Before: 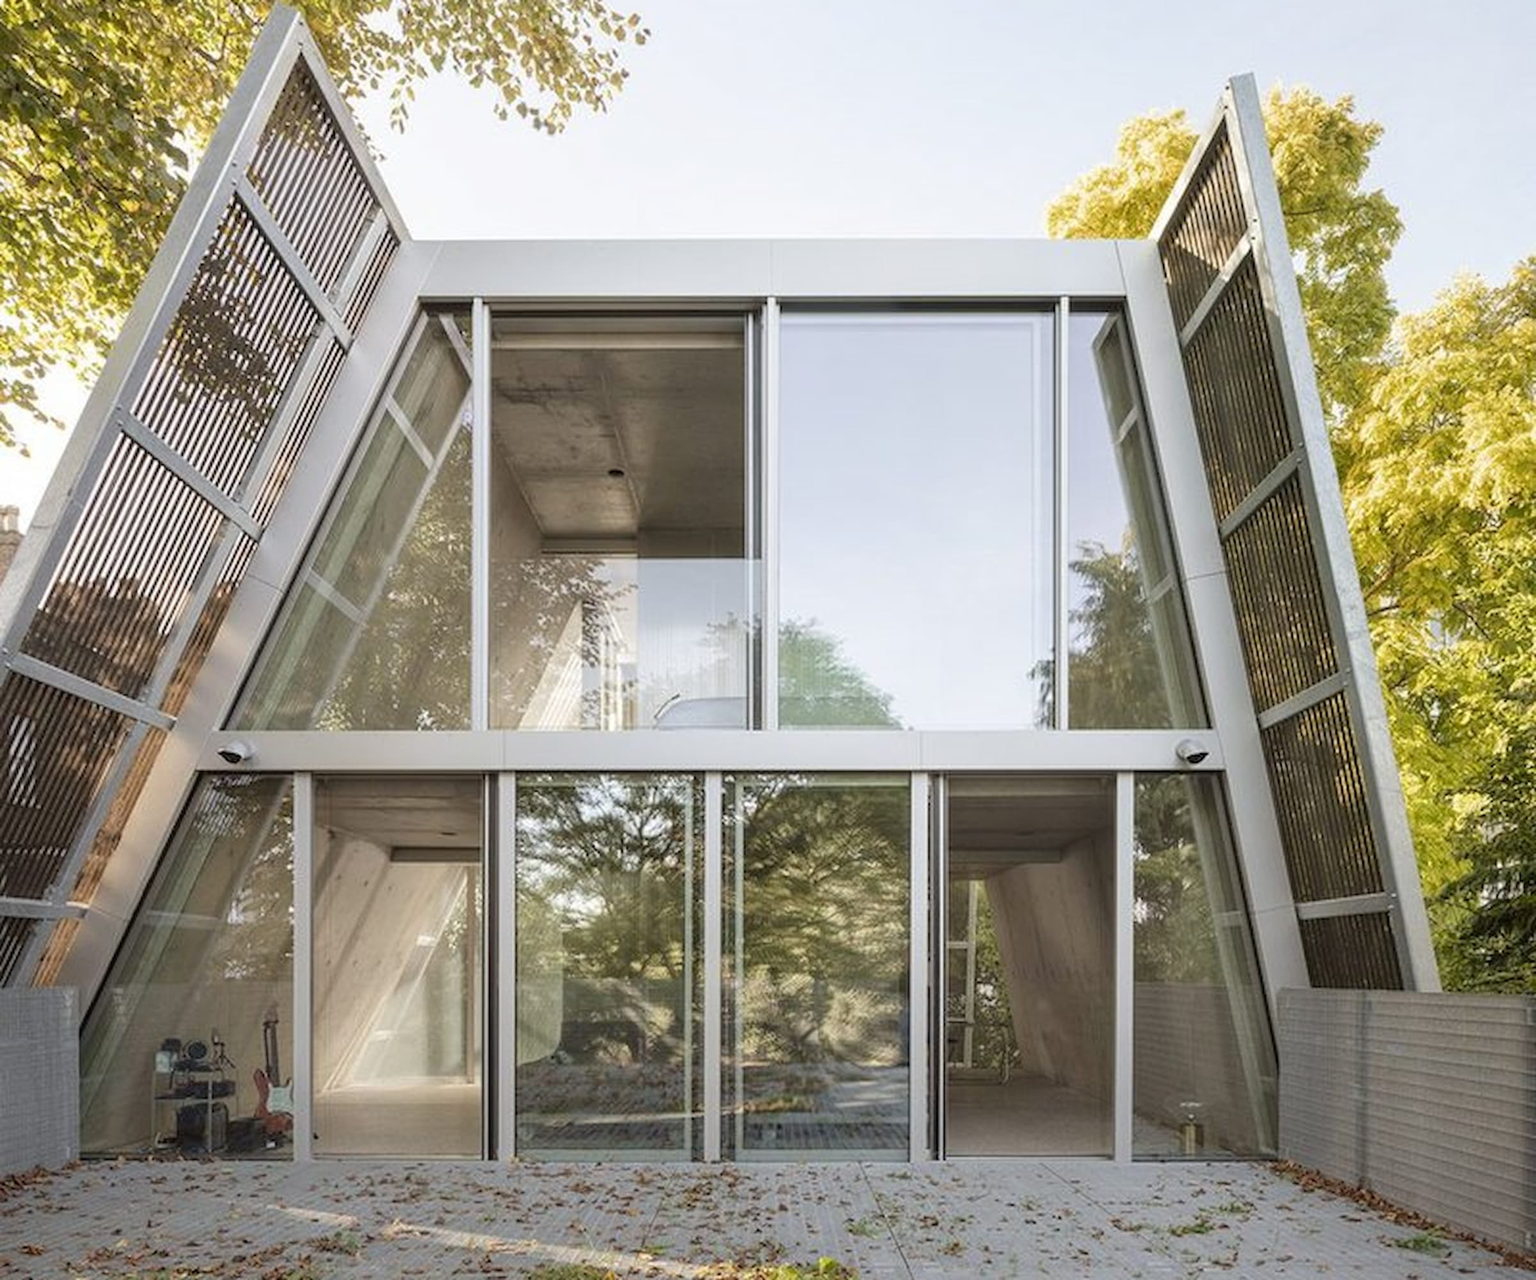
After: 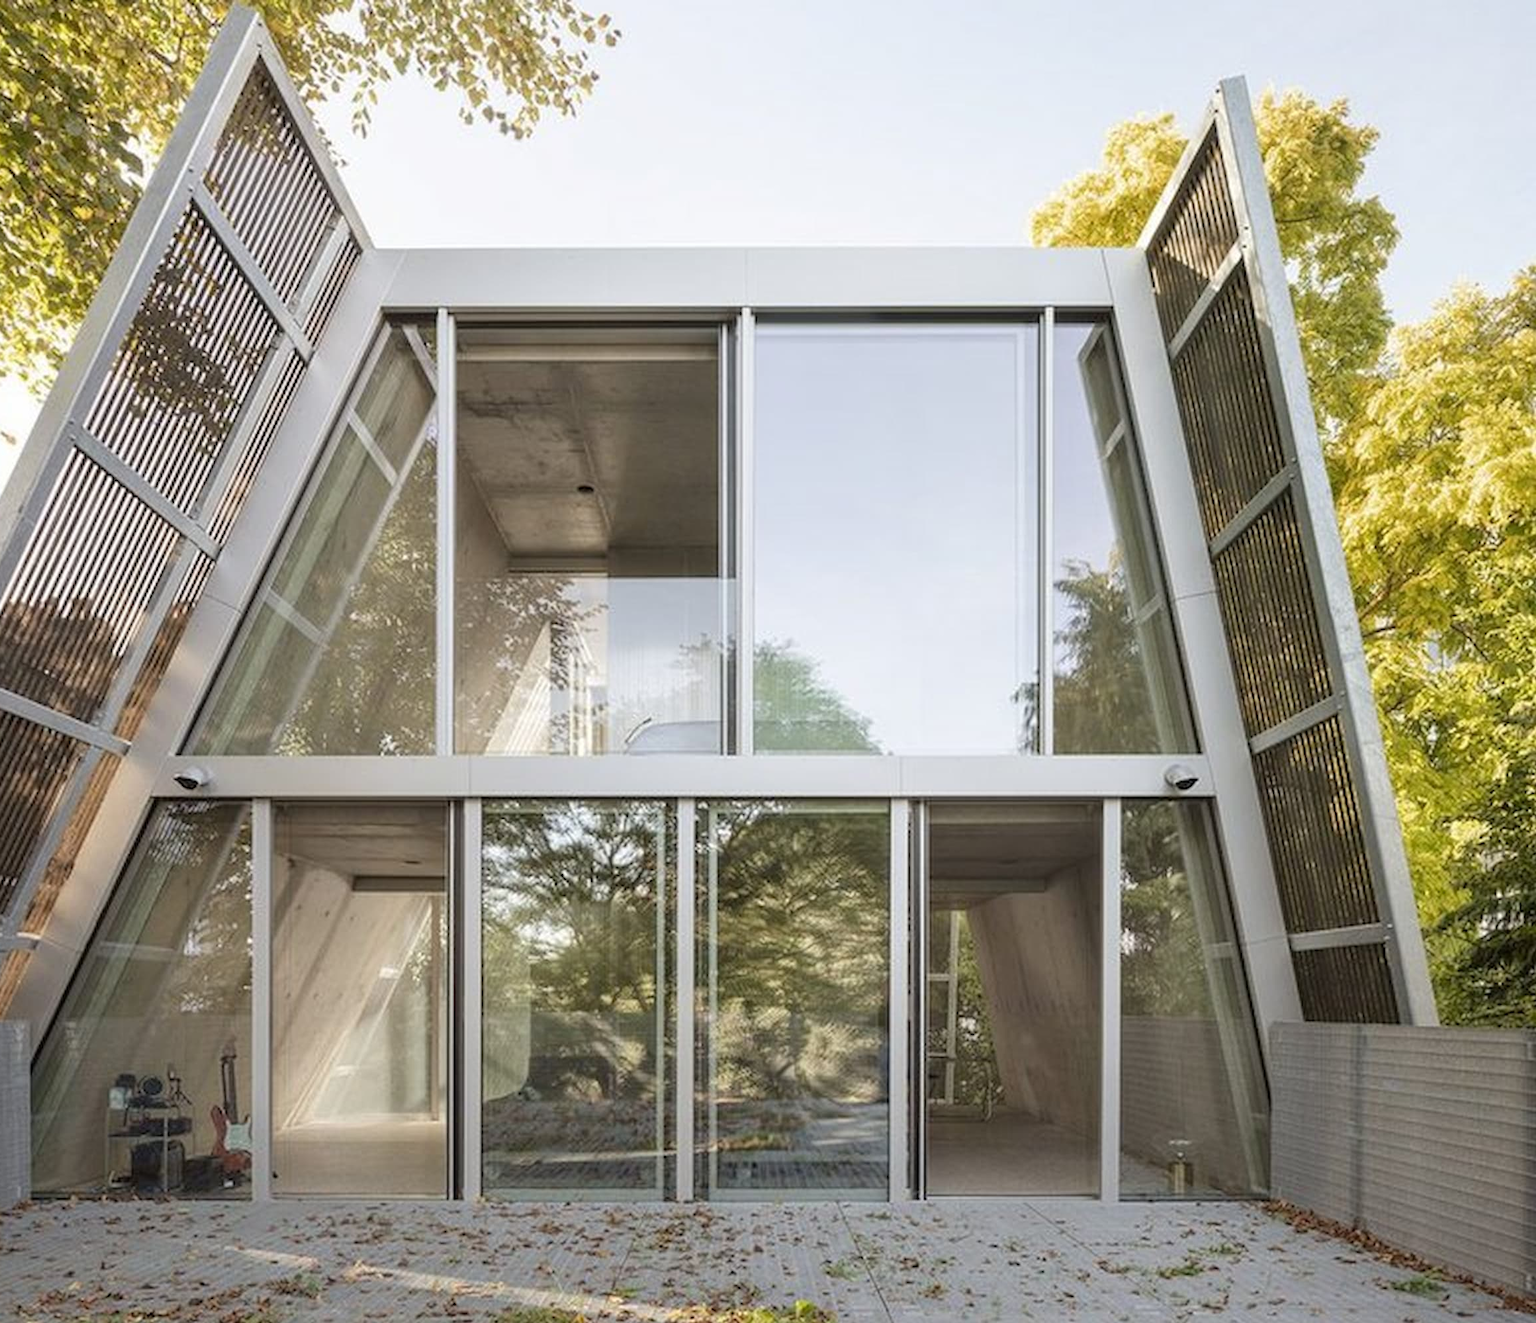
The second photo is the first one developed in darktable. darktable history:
crop and rotate: left 3.261%
